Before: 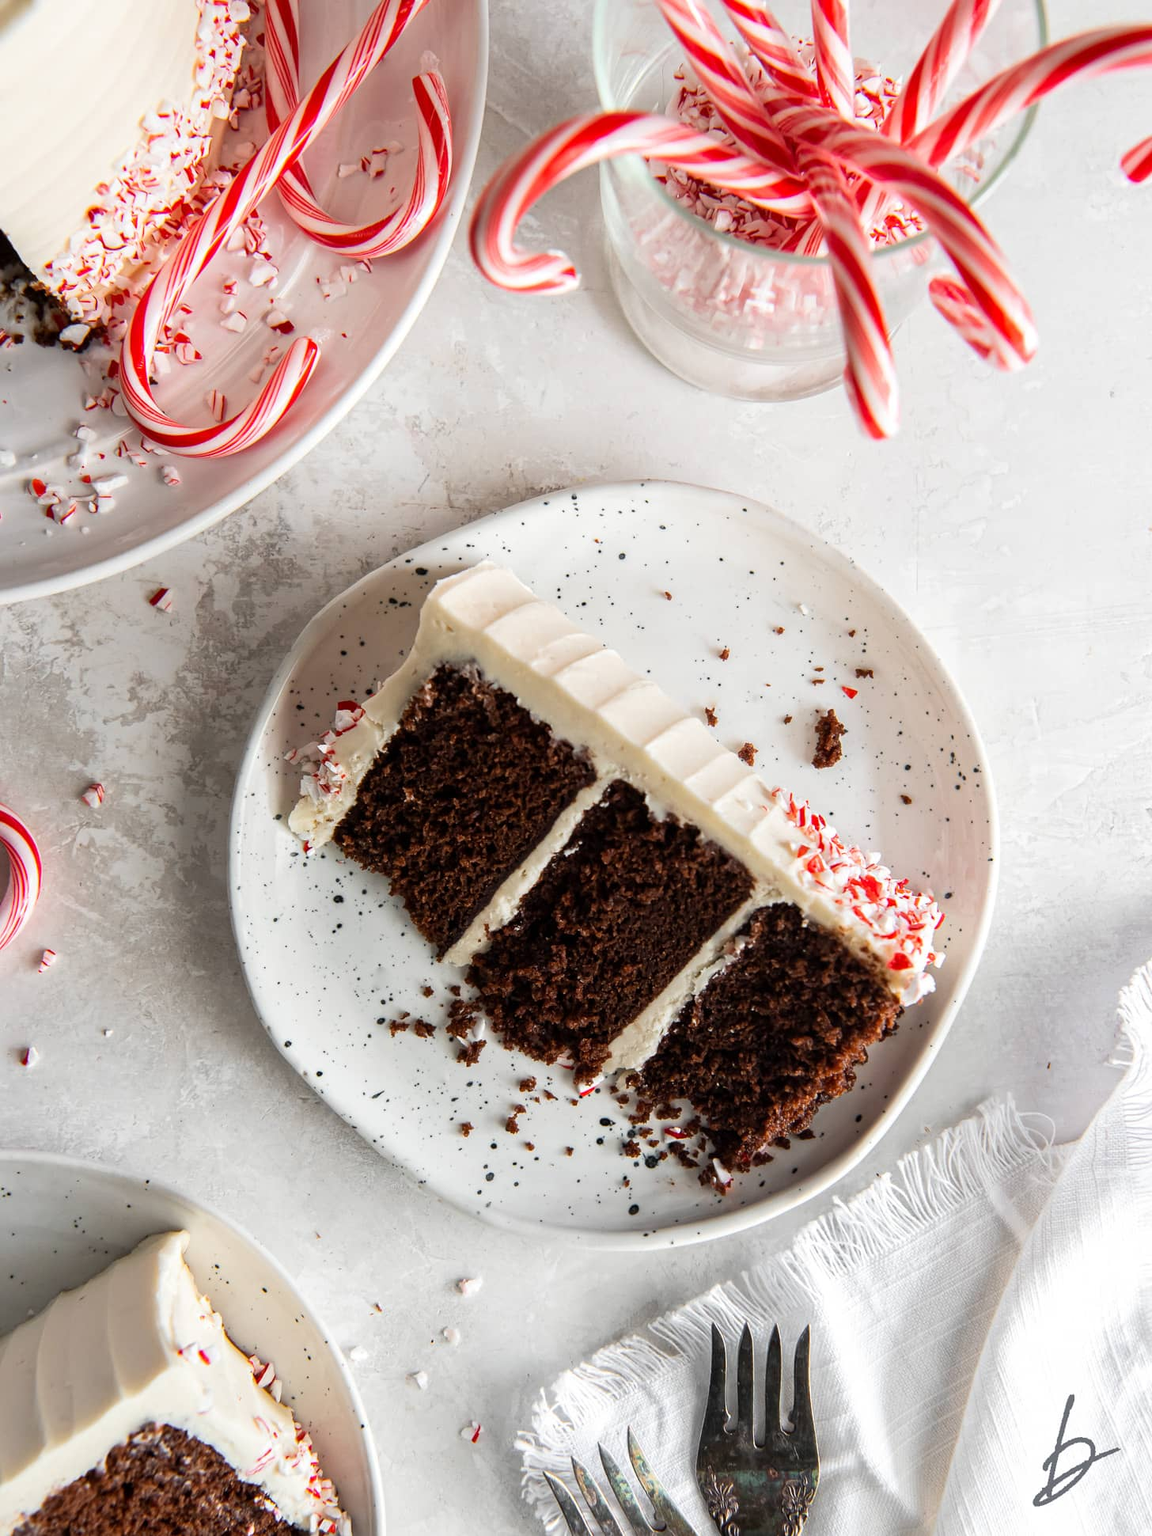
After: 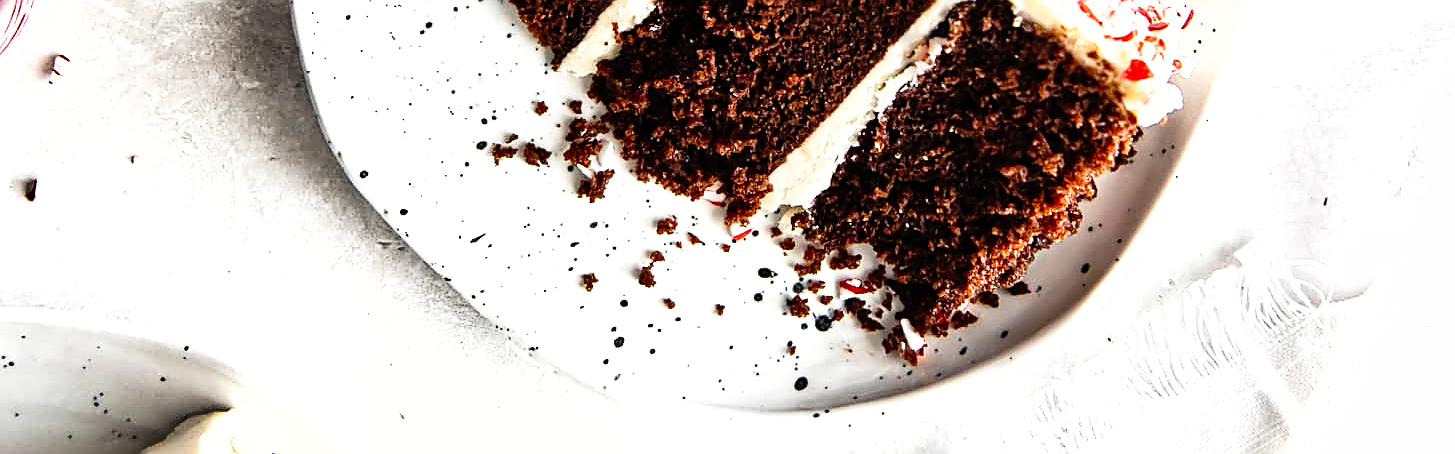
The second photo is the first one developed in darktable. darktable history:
tone equalizer: -7 EV 0.099 EV
exposure: exposure -0.11 EV, compensate highlight preservation false
crop and rotate: top 59.017%, bottom 17.576%
sharpen: on, module defaults
base curve: curves: ch0 [(0, 0) (0.012, 0.01) (0.073, 0.168) (0.31, 0.711) (0.645, 0.957) (1, 1)], preserve colors none
levels: levels [0, 0.476, 0.951]
shadows and highlights: shadows color adjustment 99.15%, highlights color adjustment 0.071%, low approximation 0.01, soften with gaussian
